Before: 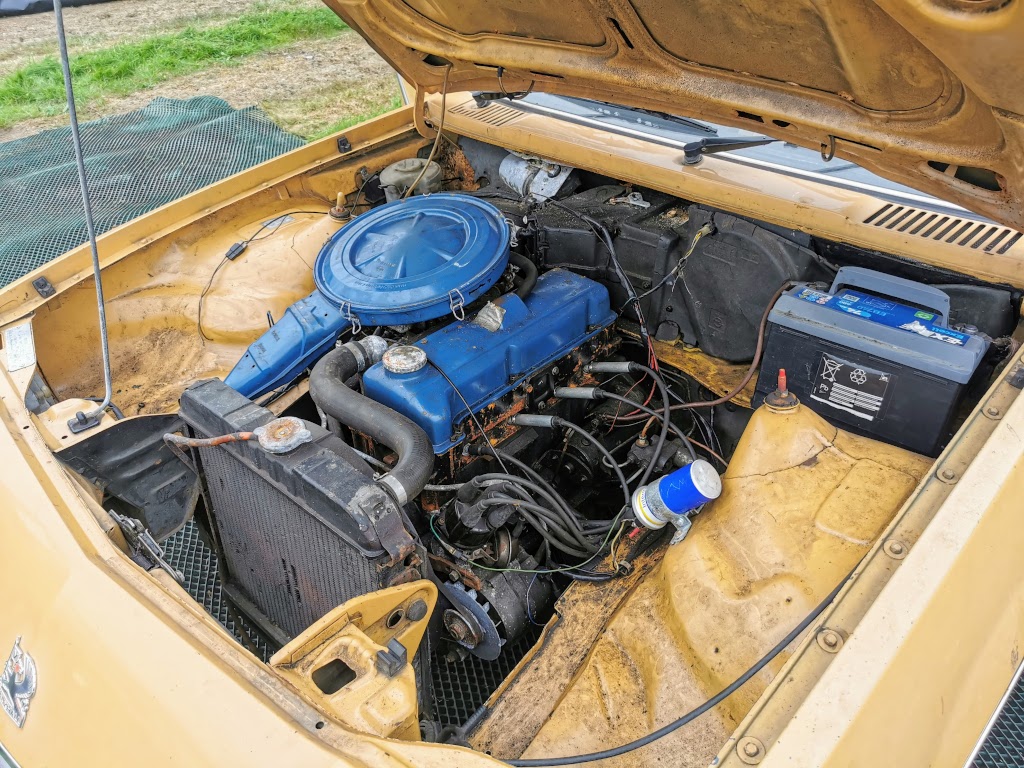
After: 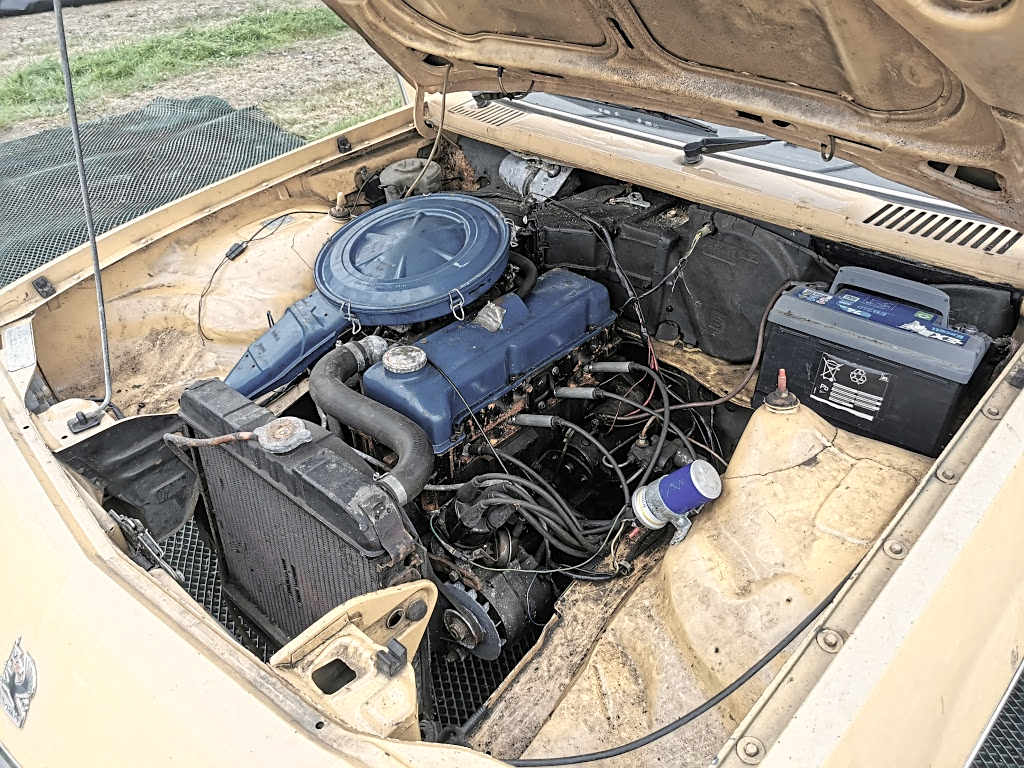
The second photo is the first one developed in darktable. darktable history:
color zones: curves: ch0 [(0, 0.6) (0.129, 0.585) (0.193, 0.596) (0.429, 0.5) (0.571, 0.5) (0.714, 0.5) (0.857, 0.5) (1, 0.6)]; ch1 [(0, 0.453) (0.112, 0.245) (0.213, 0.252) (0.429, 0.233) (0.571, 0.231) (0.683, 0.242) (0.857, 0.296) (1, 0.453)]
sharpen: on, module defaults
